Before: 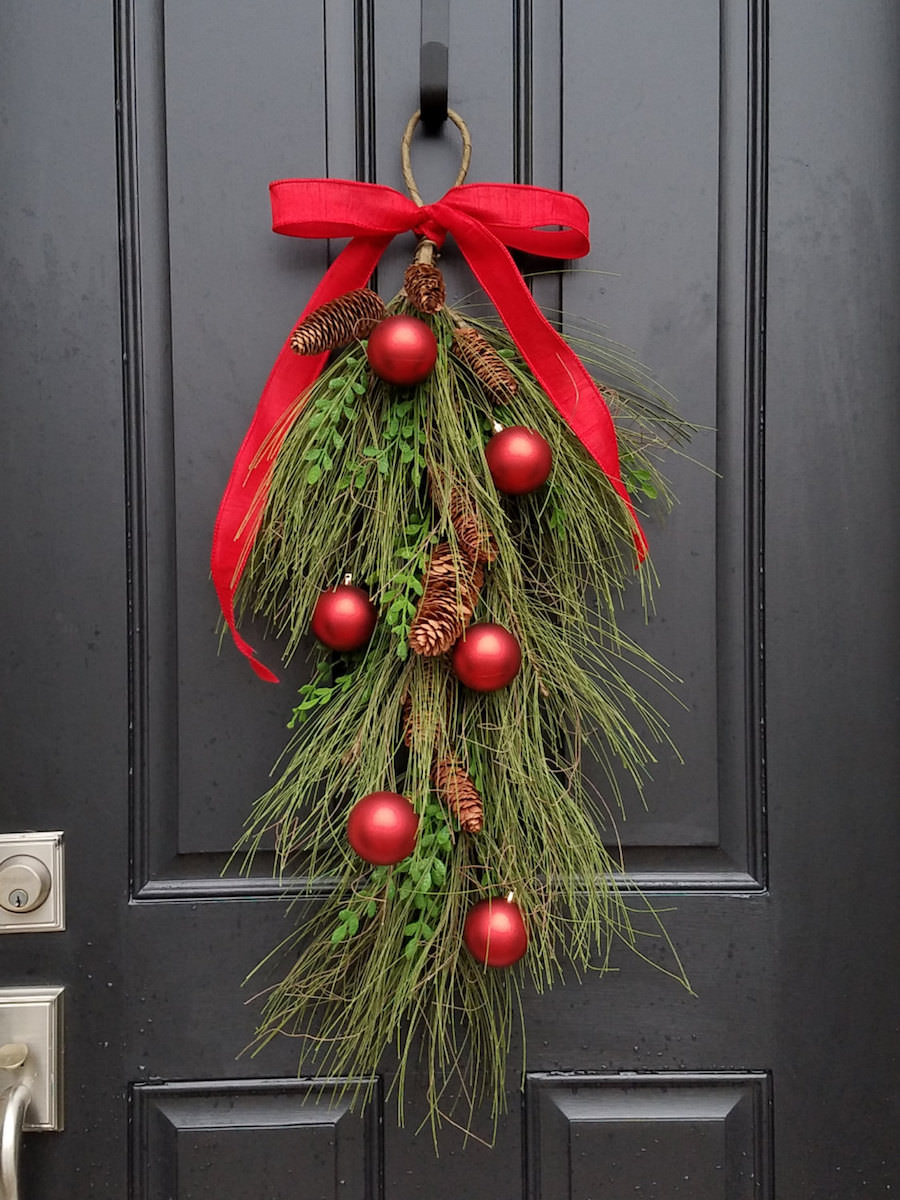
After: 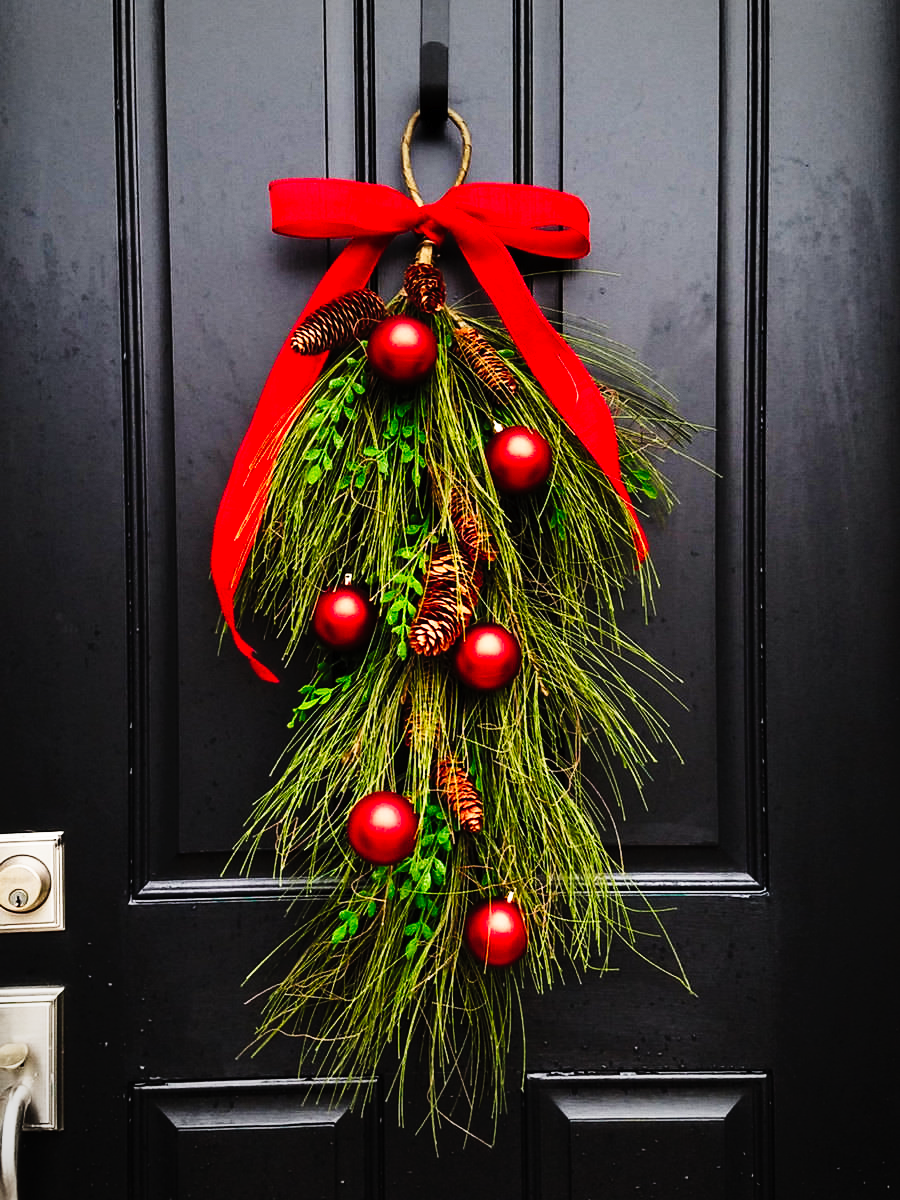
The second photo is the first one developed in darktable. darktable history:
vignetting: fall-off start 100%, brightness -0.282, width/height ratio 1.31
tone curve: curves: ch0 [(0, 0) (0.003, 0.005) (0.011, 0.008) (0.025, 0.01) (0.044, 0.014) (0.069, 0.017) (0.1, 0.022) (0.136, 0.028) (0.177, 0.037) (0.224, 0.049) (0.277, 0.091) (0.335, 0.168) (0.399, 0.292) (0.468, 0.463) (0.543, 0.637) (0.623, 0.792) (0.709, 0.903) (0.801, 0.963) (0.898, 0.985) (1, 1)], preserve colors none
tone equalizer: on, module defaults
